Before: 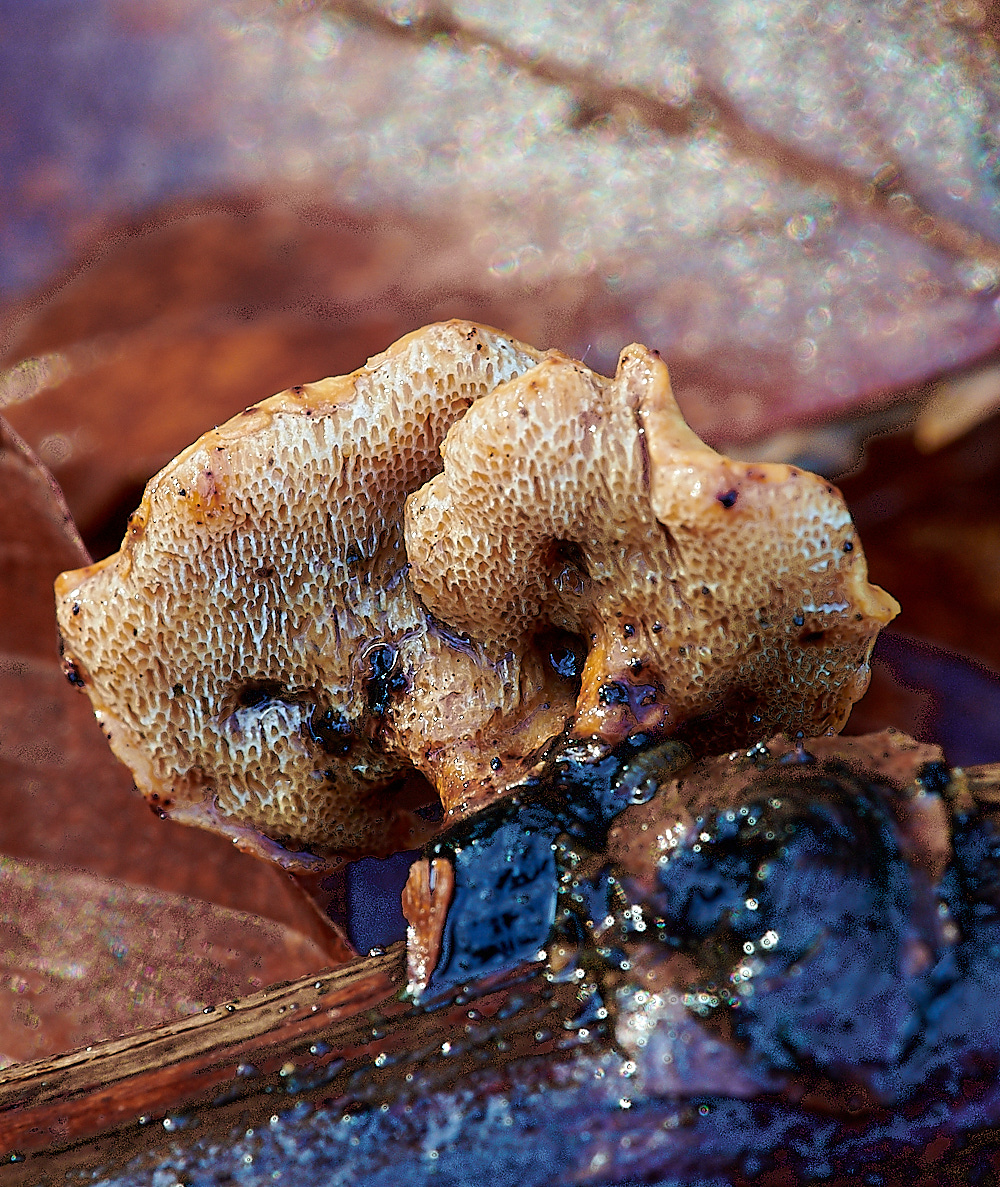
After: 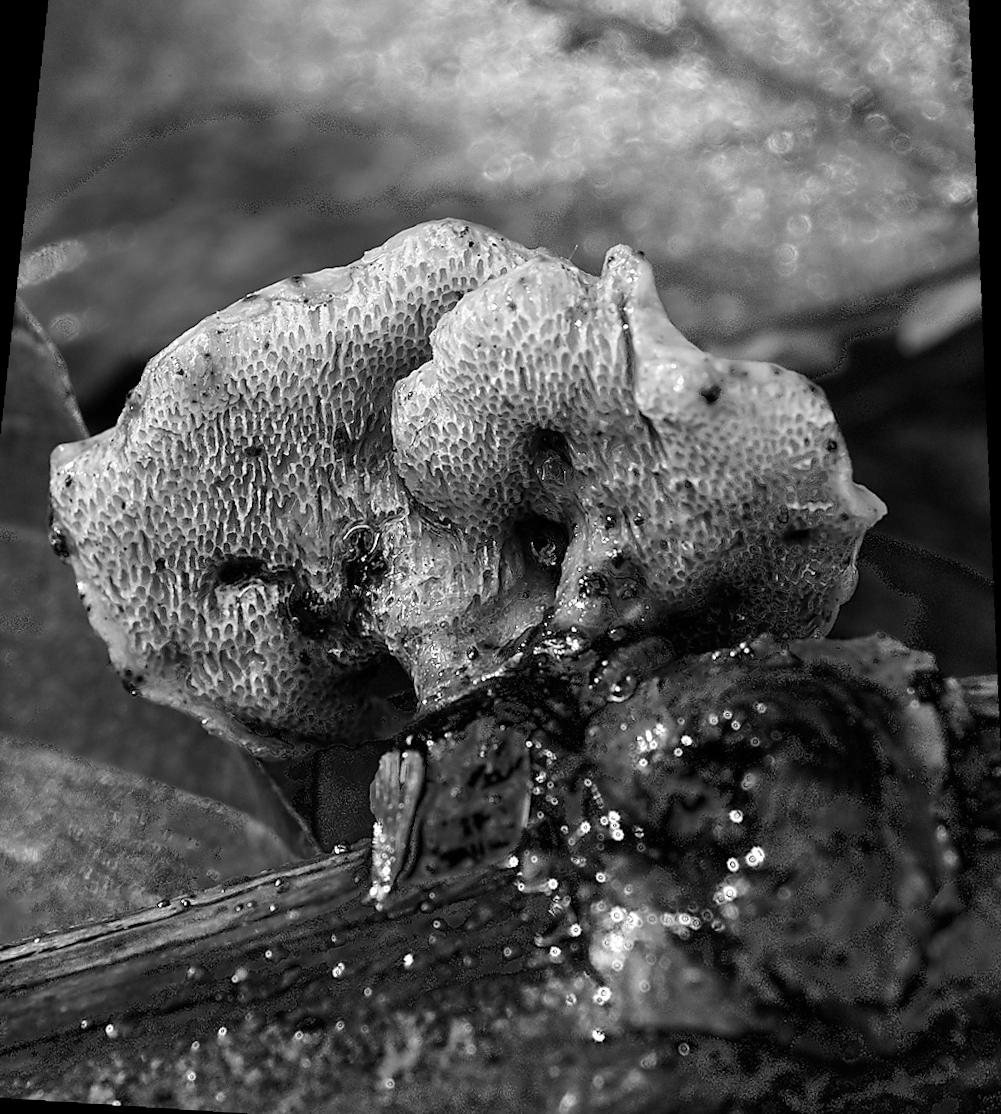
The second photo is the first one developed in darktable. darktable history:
crop and rotate: angle -1.96°, left 3.097%, top 4.154%, right 1.586%, bottom 0.529%
rotate and perspective: rotation 0.128°, lens shift (vertical) -0.181, lens shift (horizontal) -0.044, shear 0.001, automatic cropping off
monochrome: size 3.1
color balance: gamma [0.9, 0.988, 0.975, 1.025], gain [1.05, 1, 1, 1]
